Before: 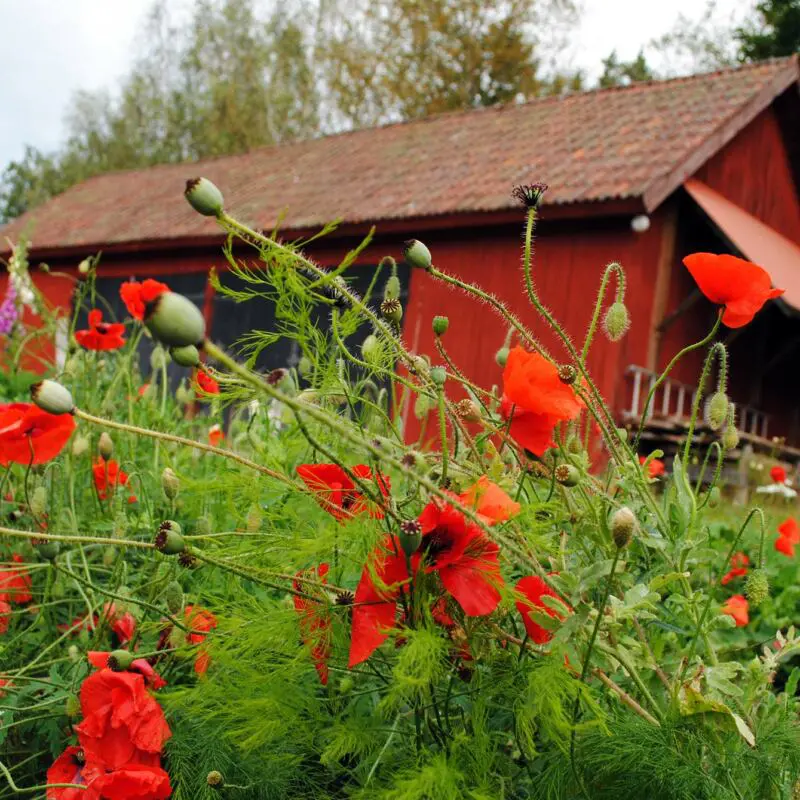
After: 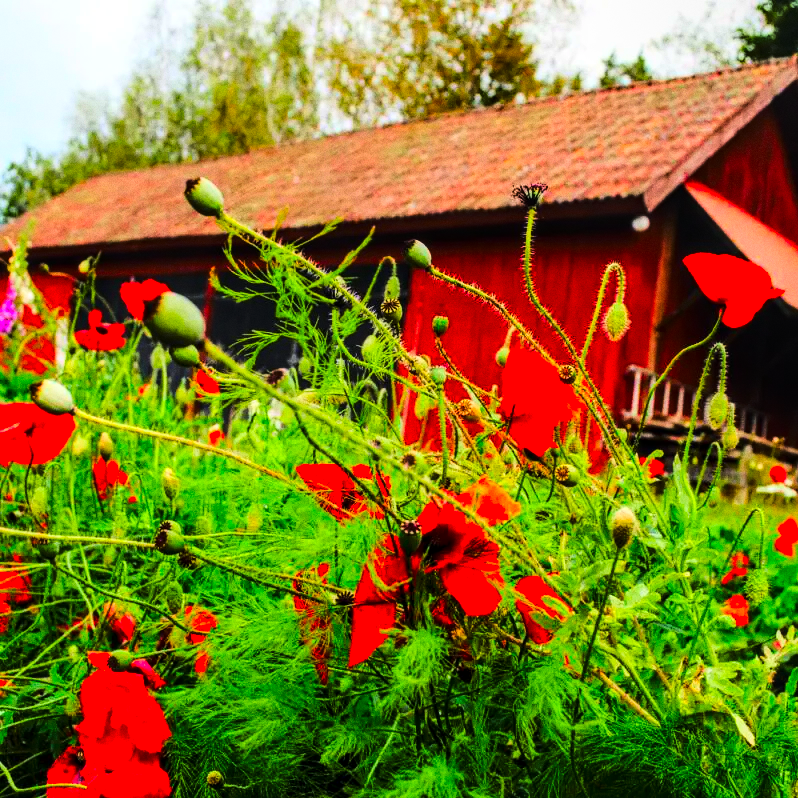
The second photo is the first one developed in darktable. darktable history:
local contrast: on, module defaults
grain: coarseness 0.47 ISO
crop: top 0.05%, bottom 0.098%
tone curve: curves: ch0 [(0, 0) (0.179, 0.073) (0.265, 0.147) (0.463, 0.553) (0.51, 0.635) (0.716, 0.863) (1, 0.997)], color space Lab, linked channels, preserve colors none
color correction: saturation 1.8
